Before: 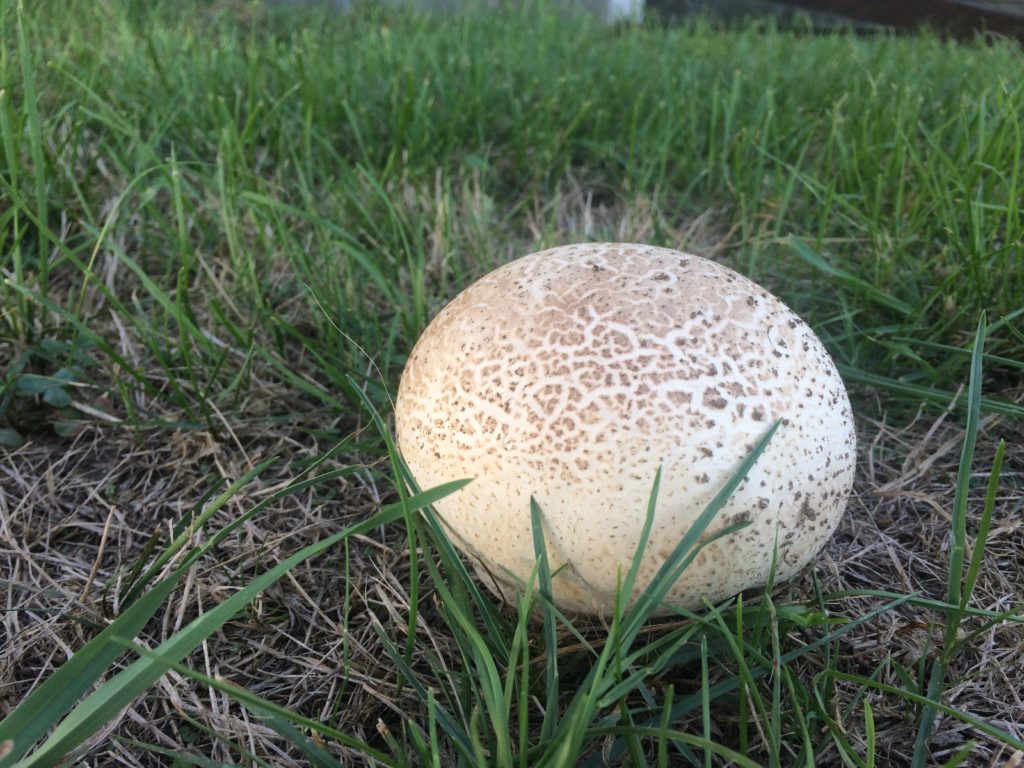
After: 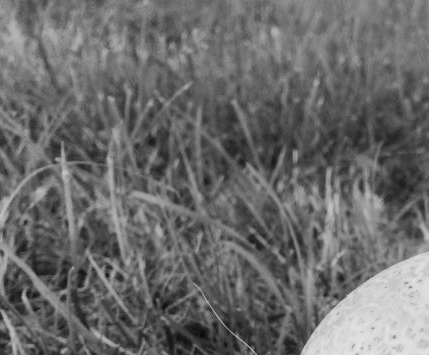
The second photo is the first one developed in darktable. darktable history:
crop and rotate: left 10.817%, top 0.062%, right 47.194%, bottom 53.626%
monochrome: a 2.21, b -1.33, size 2.2
tone curve: curves: ch0 [(0, 0.017) (0.091, 0.046) (0.298, 0.287) (0.439, 0.482) (0.64, 0.729) (0.785, 0.817) (0.995, 0.917)]; ch1 [(0, 0) (0.384, 0.365) (0.463, 0.447) (0.486, 0.474) (0.503, 0.497) (0.526, 0.52) (0.555, 0.564) (0.578, 0.595) (0.638, 0.644) (0.766, 0.773) (1, 1)]; ch2 [(0, 0) (0.374, 0.344) (0.449, 0.434) (0.501, 0.501) (0.528, 0.519) (0.569, 0.589) (0.61, 0.646) (0.666, 0.688) (1, 1)], color space Lab, independent channels, preserve colors none
color correction: highlights a* -10.04, highlights b* -10.37
